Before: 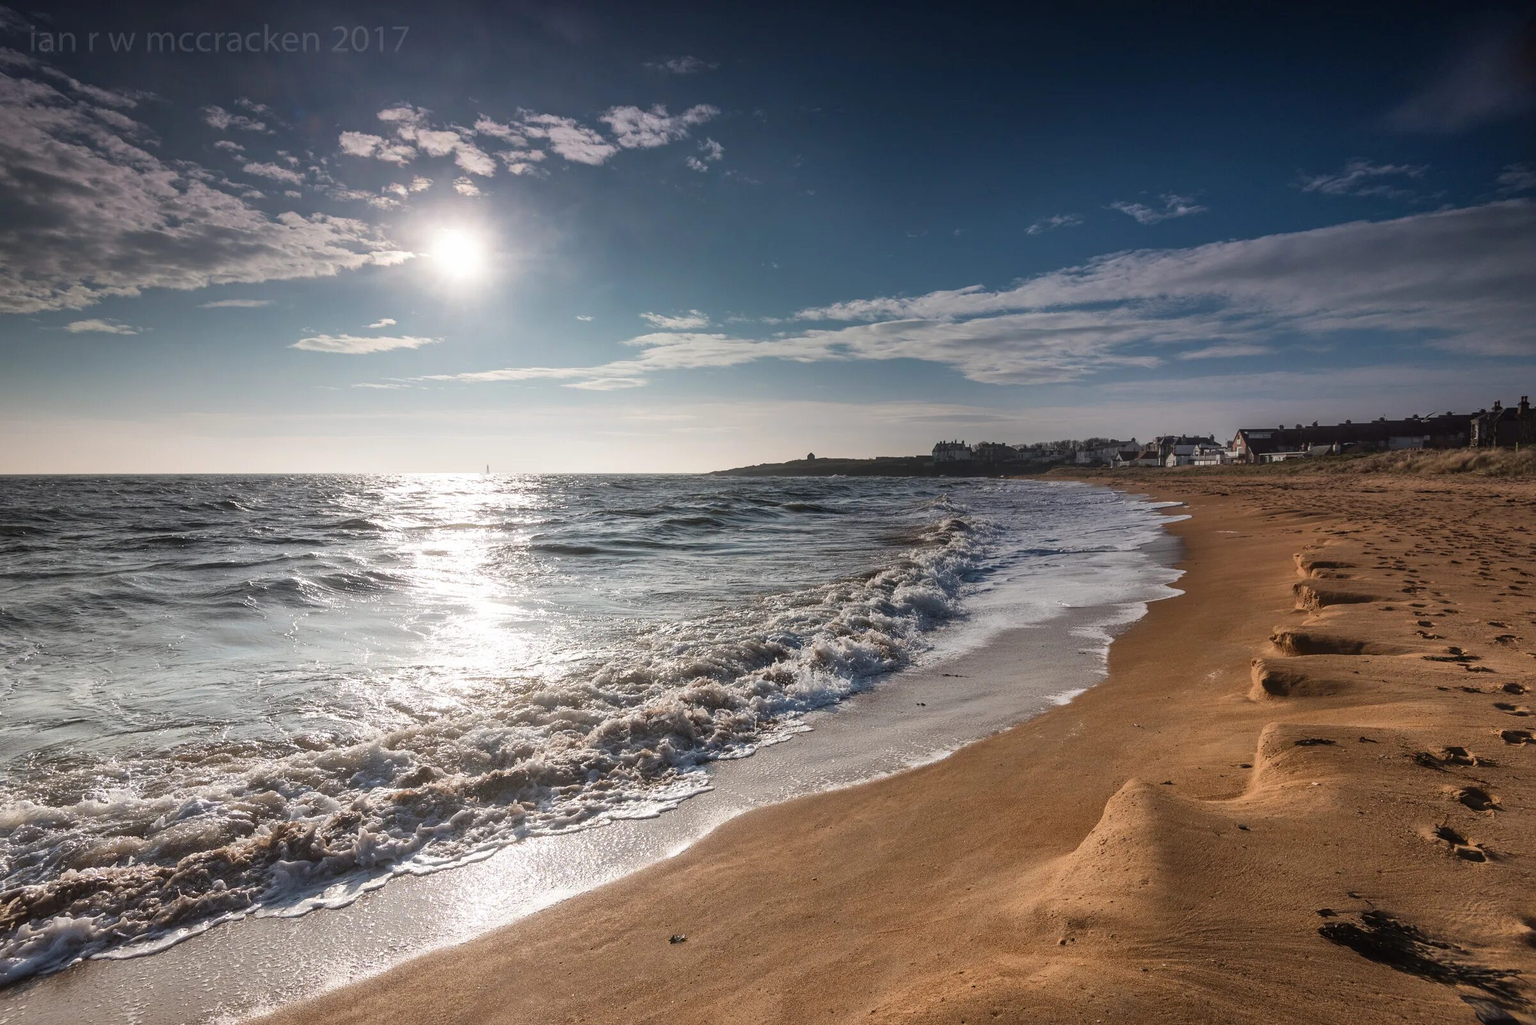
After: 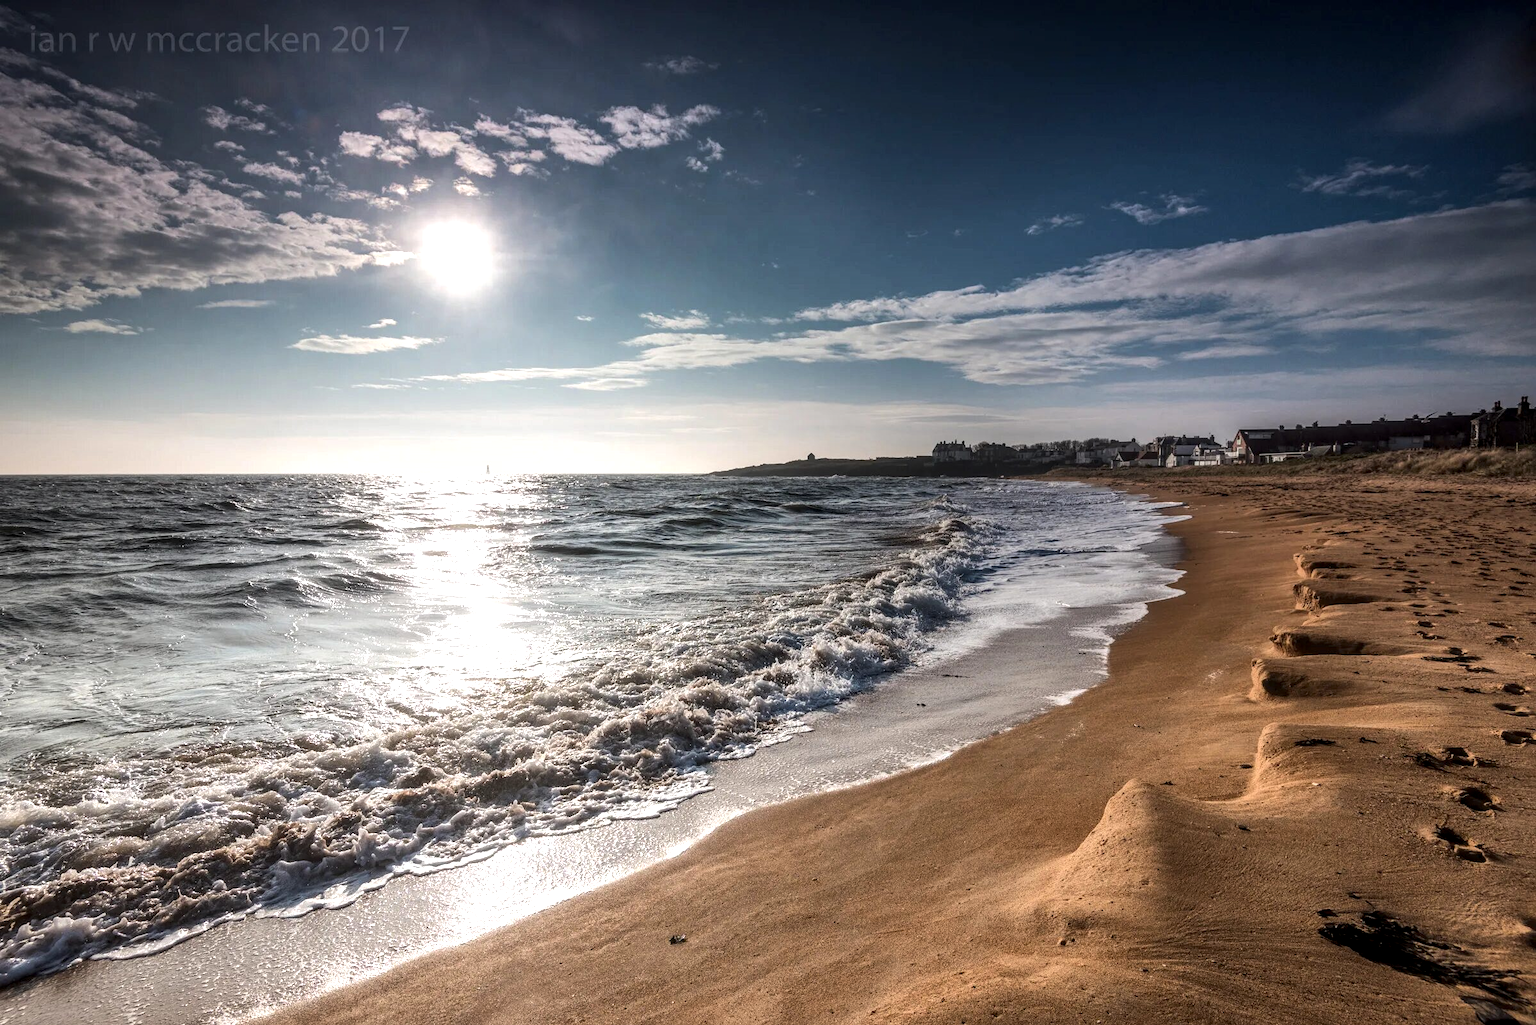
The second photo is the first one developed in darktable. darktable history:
tone equalizer: -8 EV -0.431 EV, -7 EV -0.383 EV, -6 EV -0.326 EV, -5 EV -0.232 EV, -3 EV 0.244 EV, -2 EV 0.324 EV, -1 EV 0.375 EV, +0 EV 0.405 EV, edges refinement/feathering 500, mask exposure compensation -1.57 EV, preserve details no
local contrast: detail 130%
